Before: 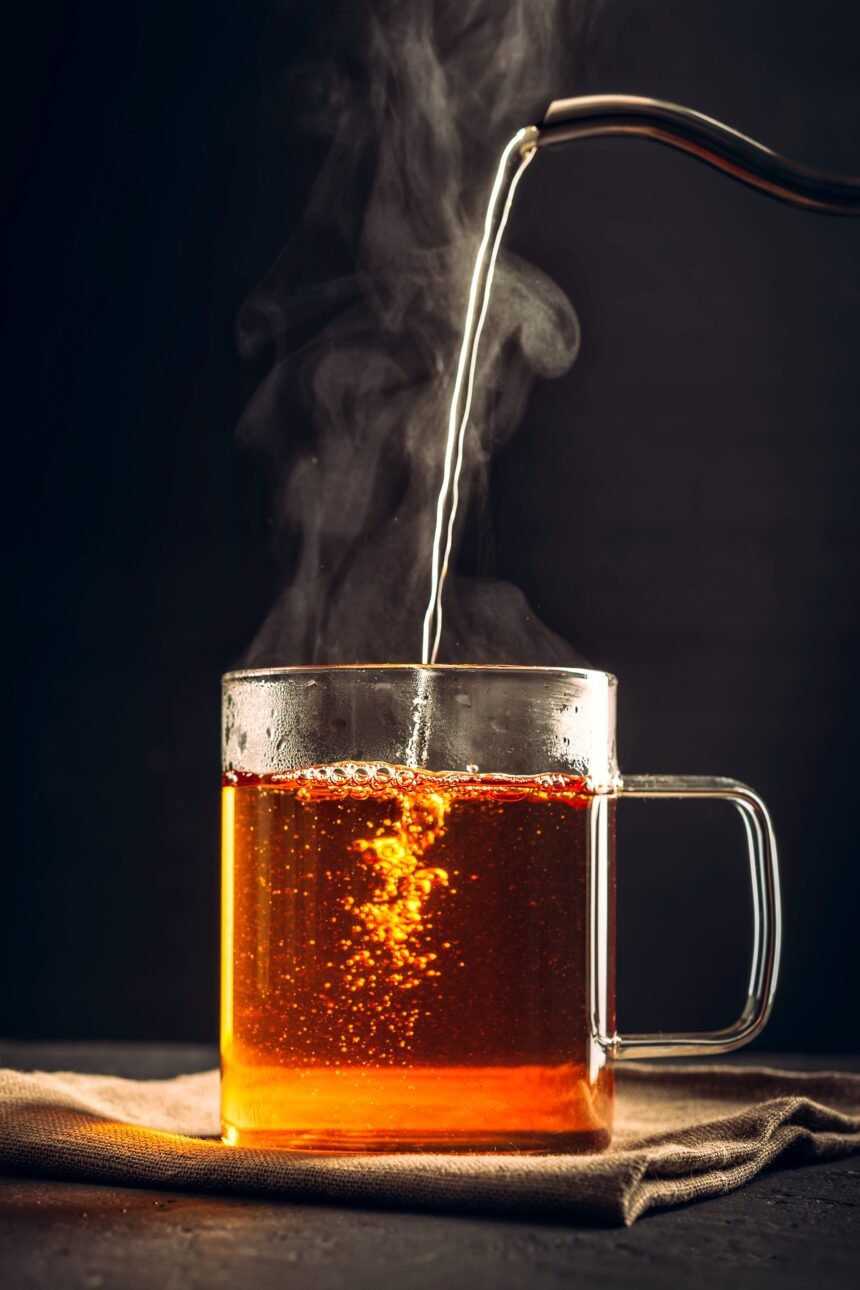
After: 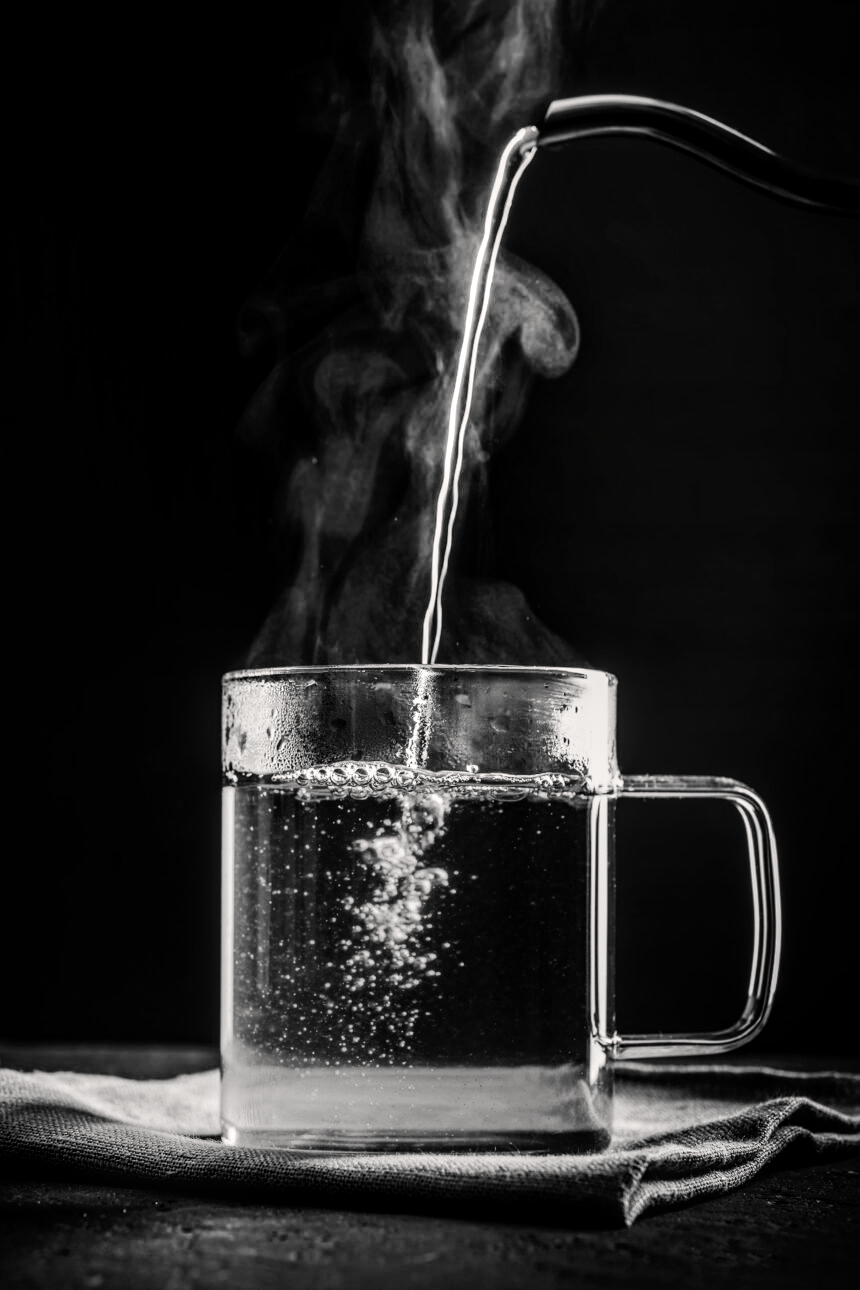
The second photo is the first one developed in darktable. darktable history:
local contrast: detail 130%
vignetting: fall-off start 97.16%, width/height ratio 1.182, unbound false
tone curve: curves: ch0 [(0, 0) (0.003, 0) (0.011, 0.001) (0.025, 0.003) (0.044, 0.005) (0.069, 0.012) (0.1, 0.023) (0.136, 0.039) (0.177, 0.088) (0.224, 0.15) (0.277, 0.24) (0.335, 0.337) (0.399, 0.437) (0.468, 0.535) (0.543, 0.629) (0.623, 0.71) (0.709, 0.782) (0.801, 0.856) (0.898, 0.94) (1, 1)], color space Lab, linked channels, preserve colors none
color calibration: output gray [0.21, 0.42, 0.37, 0], illuminant as shot in camera, x 0.358, y 0.373, temperature 4628.91 K
color balance rgb: shadows lift › luminance -19.694%, highlights gain › chroma 0.553%, highlights gain › hue 56.45°, linear chroma grading › shadows 10.368%, linear chroma grading › highlights 10.682%, linear chroma grading › global chroma 14.545%, linear chroma grading › mid-tones 14.555%, perceptual saturation grading › global saturation 9.694%
